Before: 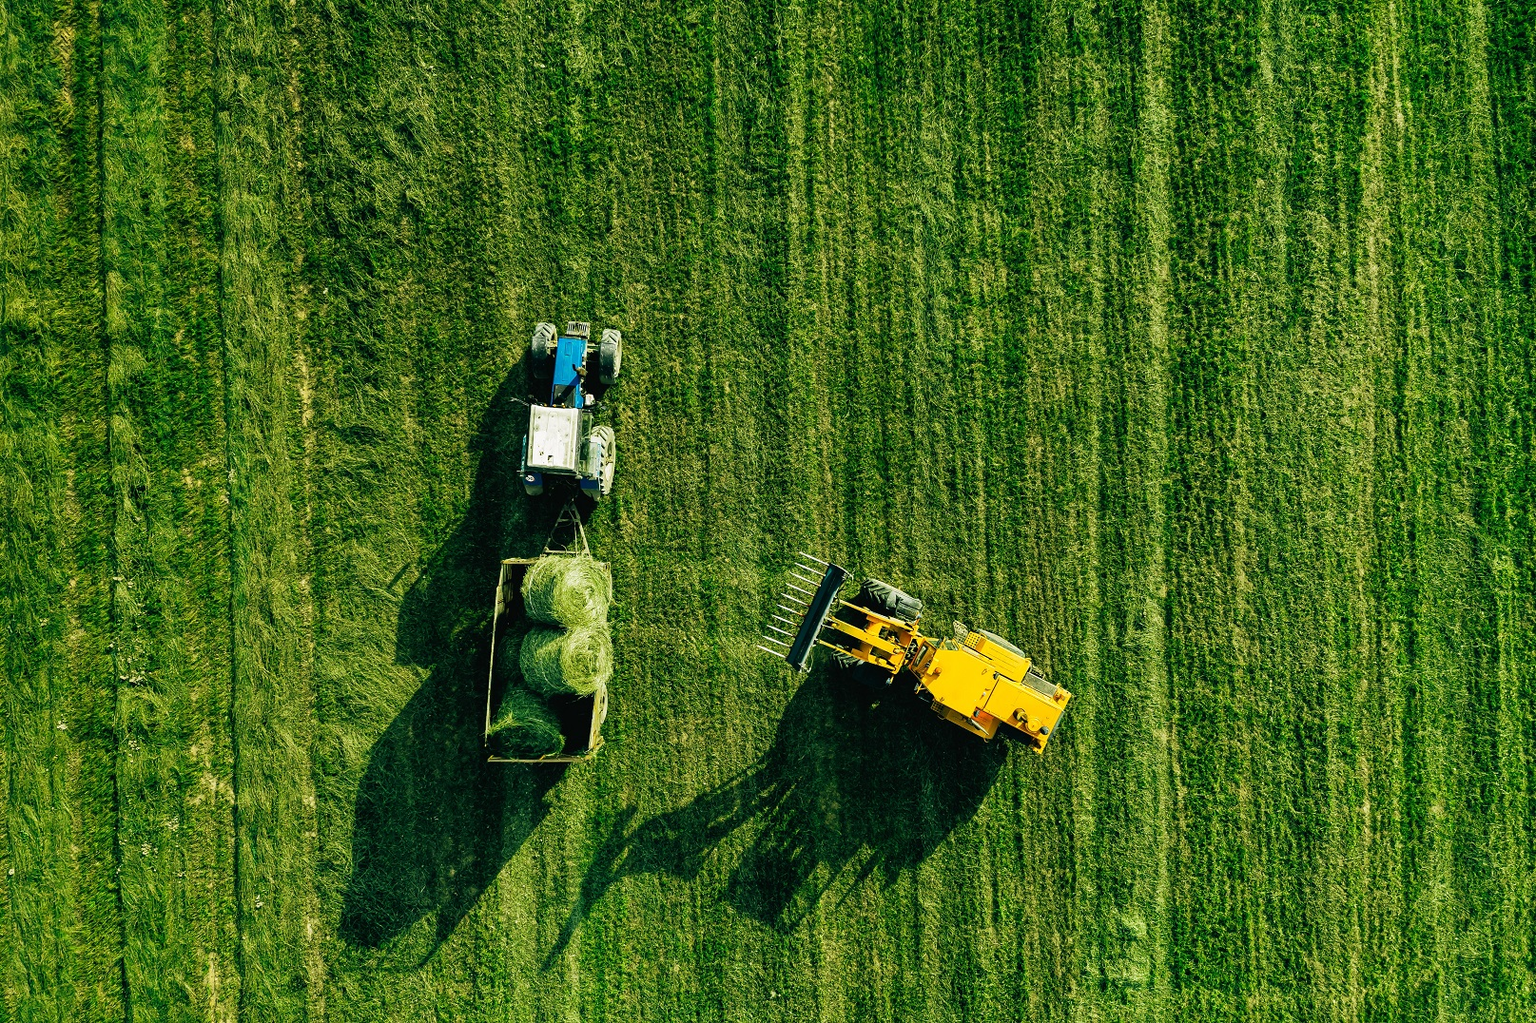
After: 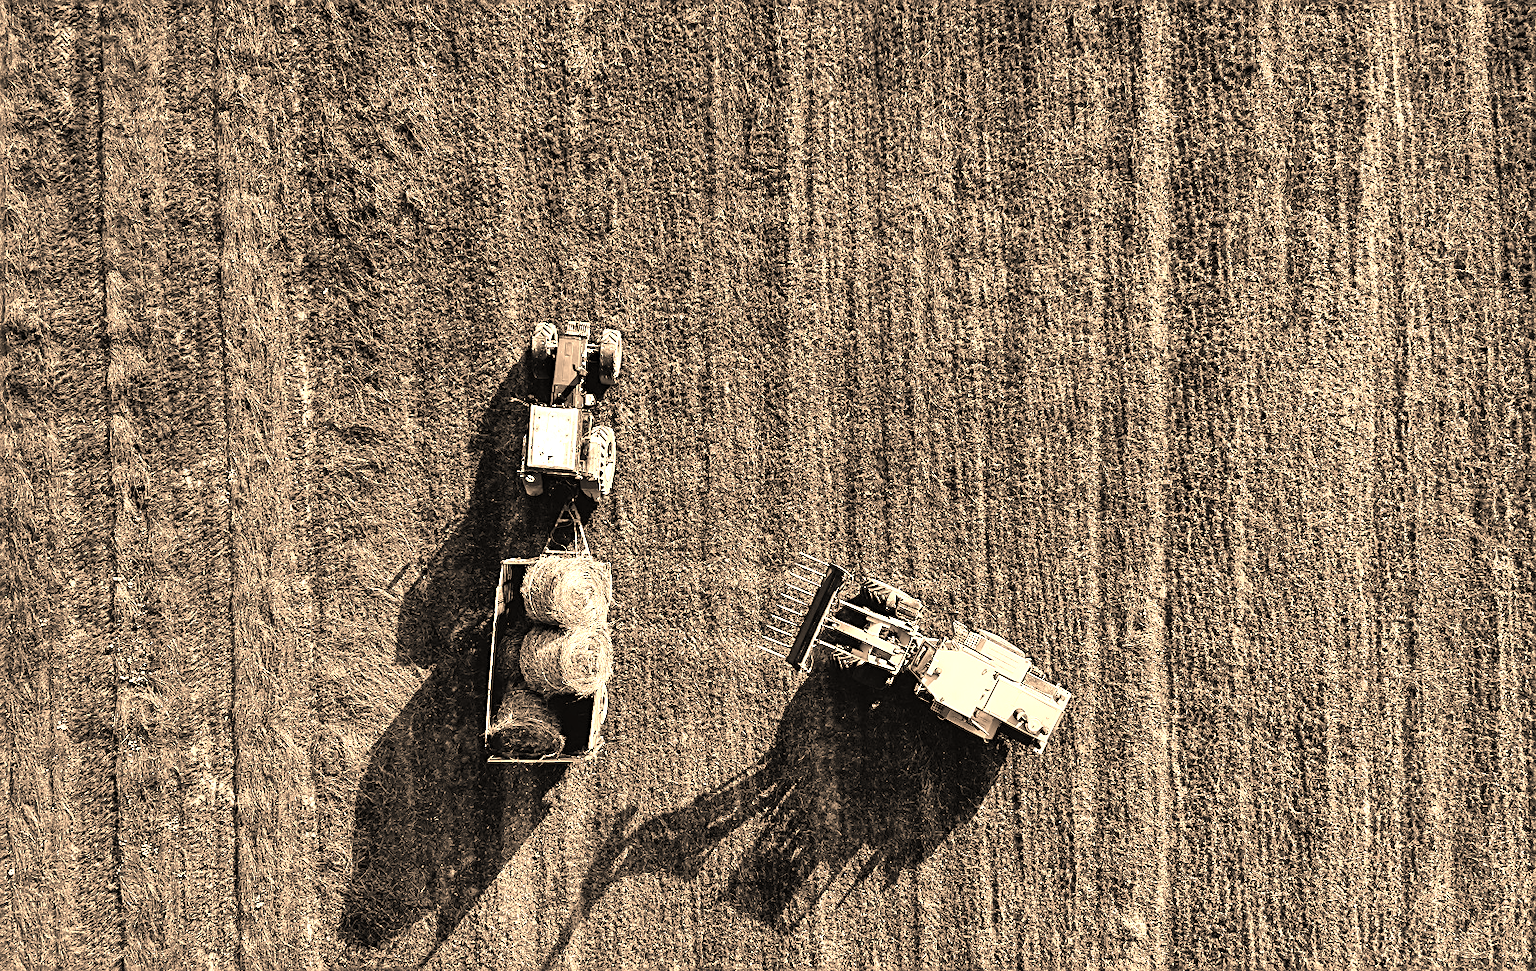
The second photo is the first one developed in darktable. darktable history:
crop and rotate: top 0.002%, bottom 5.067%
color correction: highlights a* 14.77, highlights b* 30.88
shadows and highlights: radius 109.81, shadows 51.12, white point adjustment 9.04, highlights -2.37, soften with gaussian
exposure: exposure 0.298 EV, compensate exposure bias true, compensate highlight preservation false
contrast brightness saturation: saturation -0.992
sharpen: on, module defaults
haze removal: compatibility mode true, adaptive false
